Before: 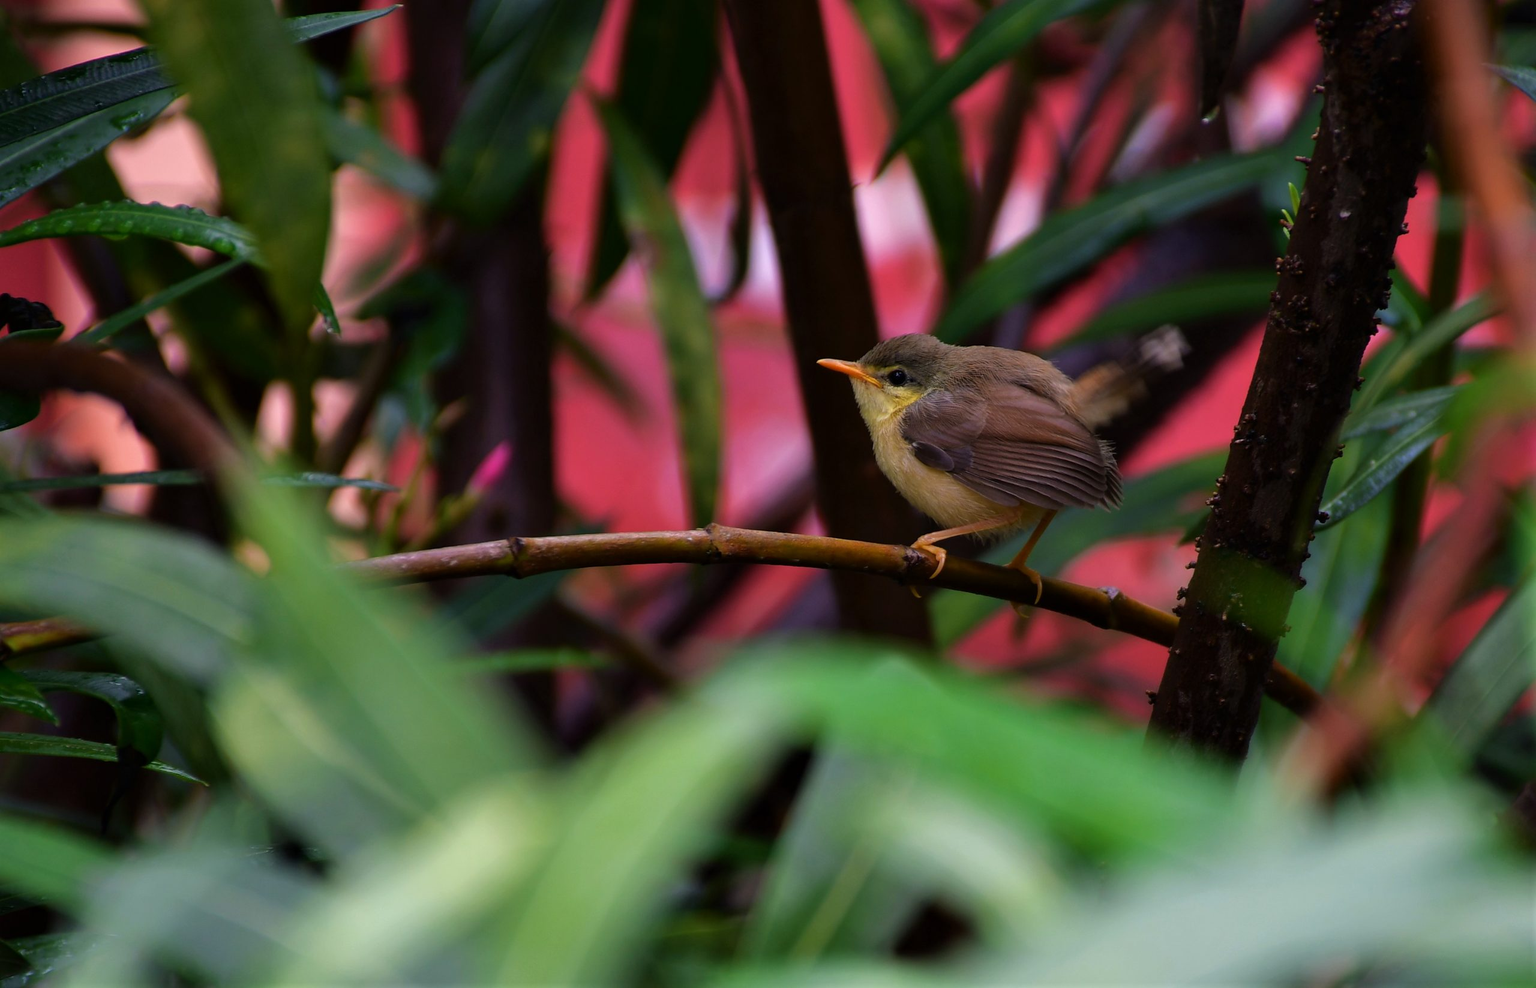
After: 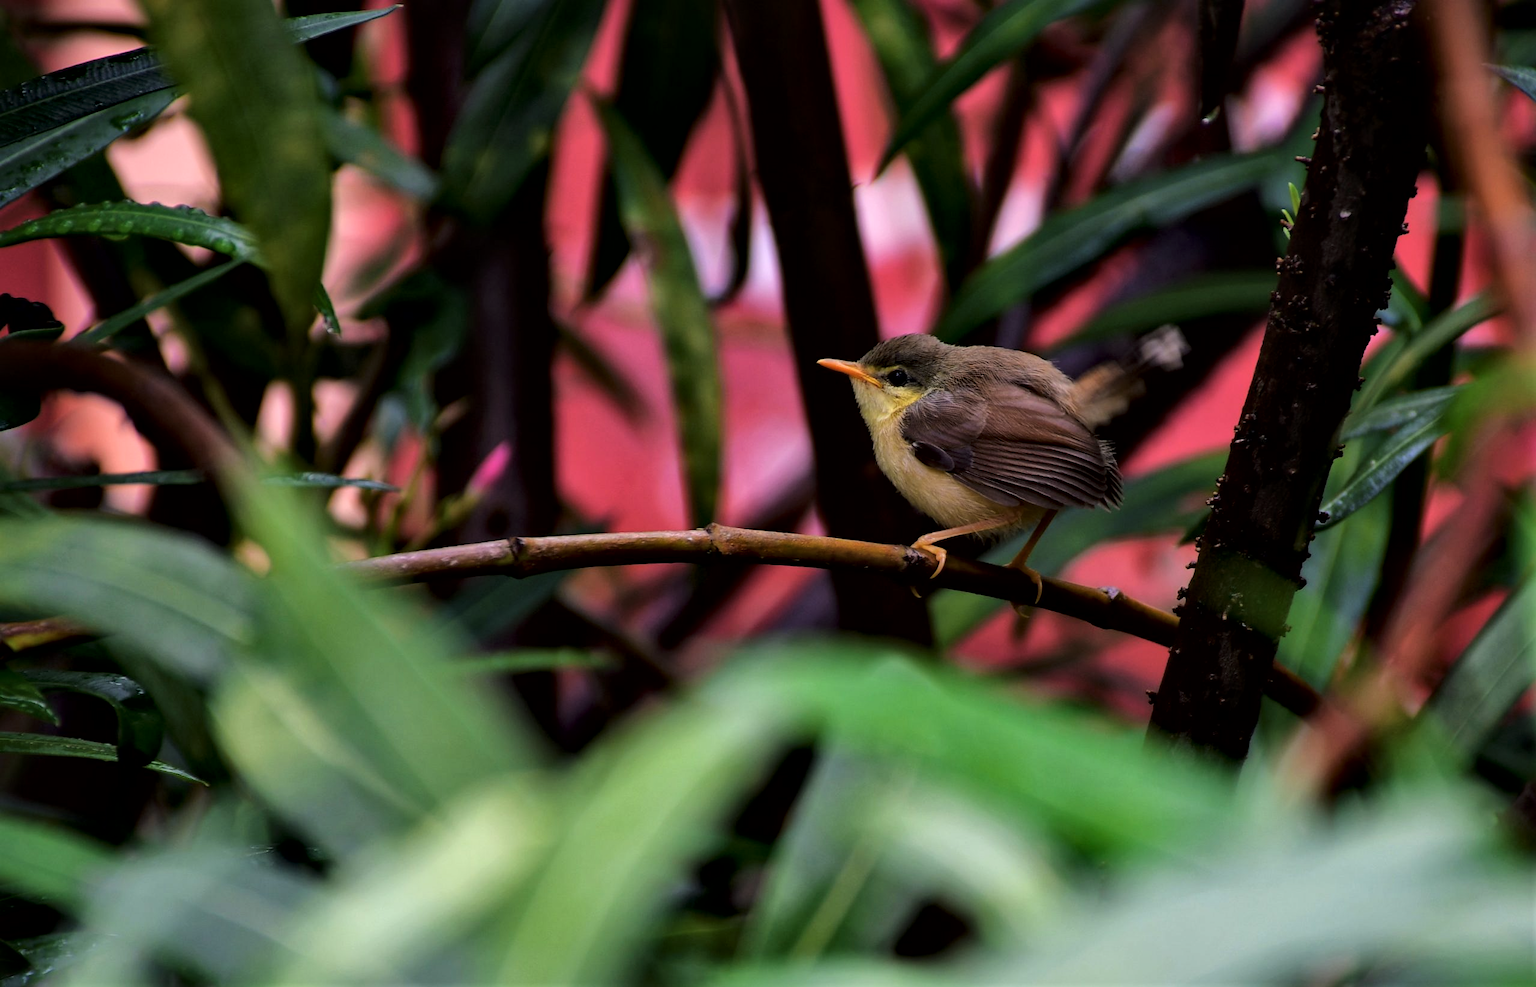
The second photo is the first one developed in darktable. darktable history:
tone curve: curves: ch0 [(0, 0) (0.08, 0.056) (0.4, 0.4) (0.6, 0.612) (0.92, 0.924) (1, 1)], color space Lab, linked channels, preserve colors none
local contrast: mode bilateral grid, contrast 50, coarseness 50, detail 150%, midtone range 0.2
